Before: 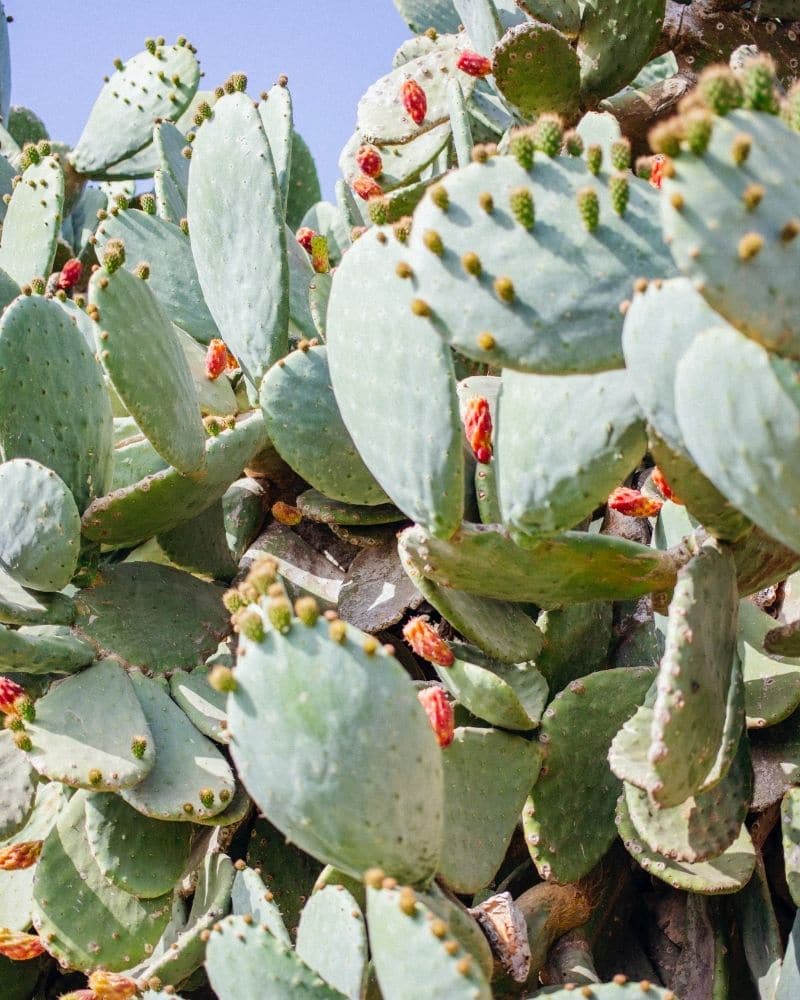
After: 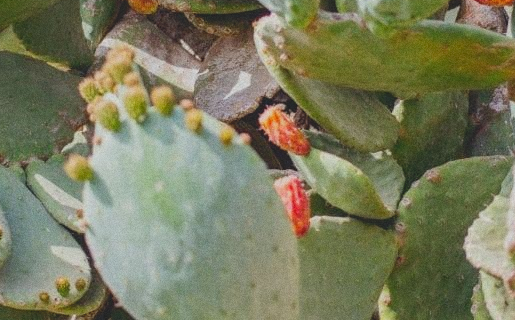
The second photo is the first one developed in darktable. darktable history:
crop: left 18.091%, top 51.13%, right 17.525%, bottom 16.85%
contrast brightness saturation: contrast -0.28
grain: coarseness 0.09 ISO
